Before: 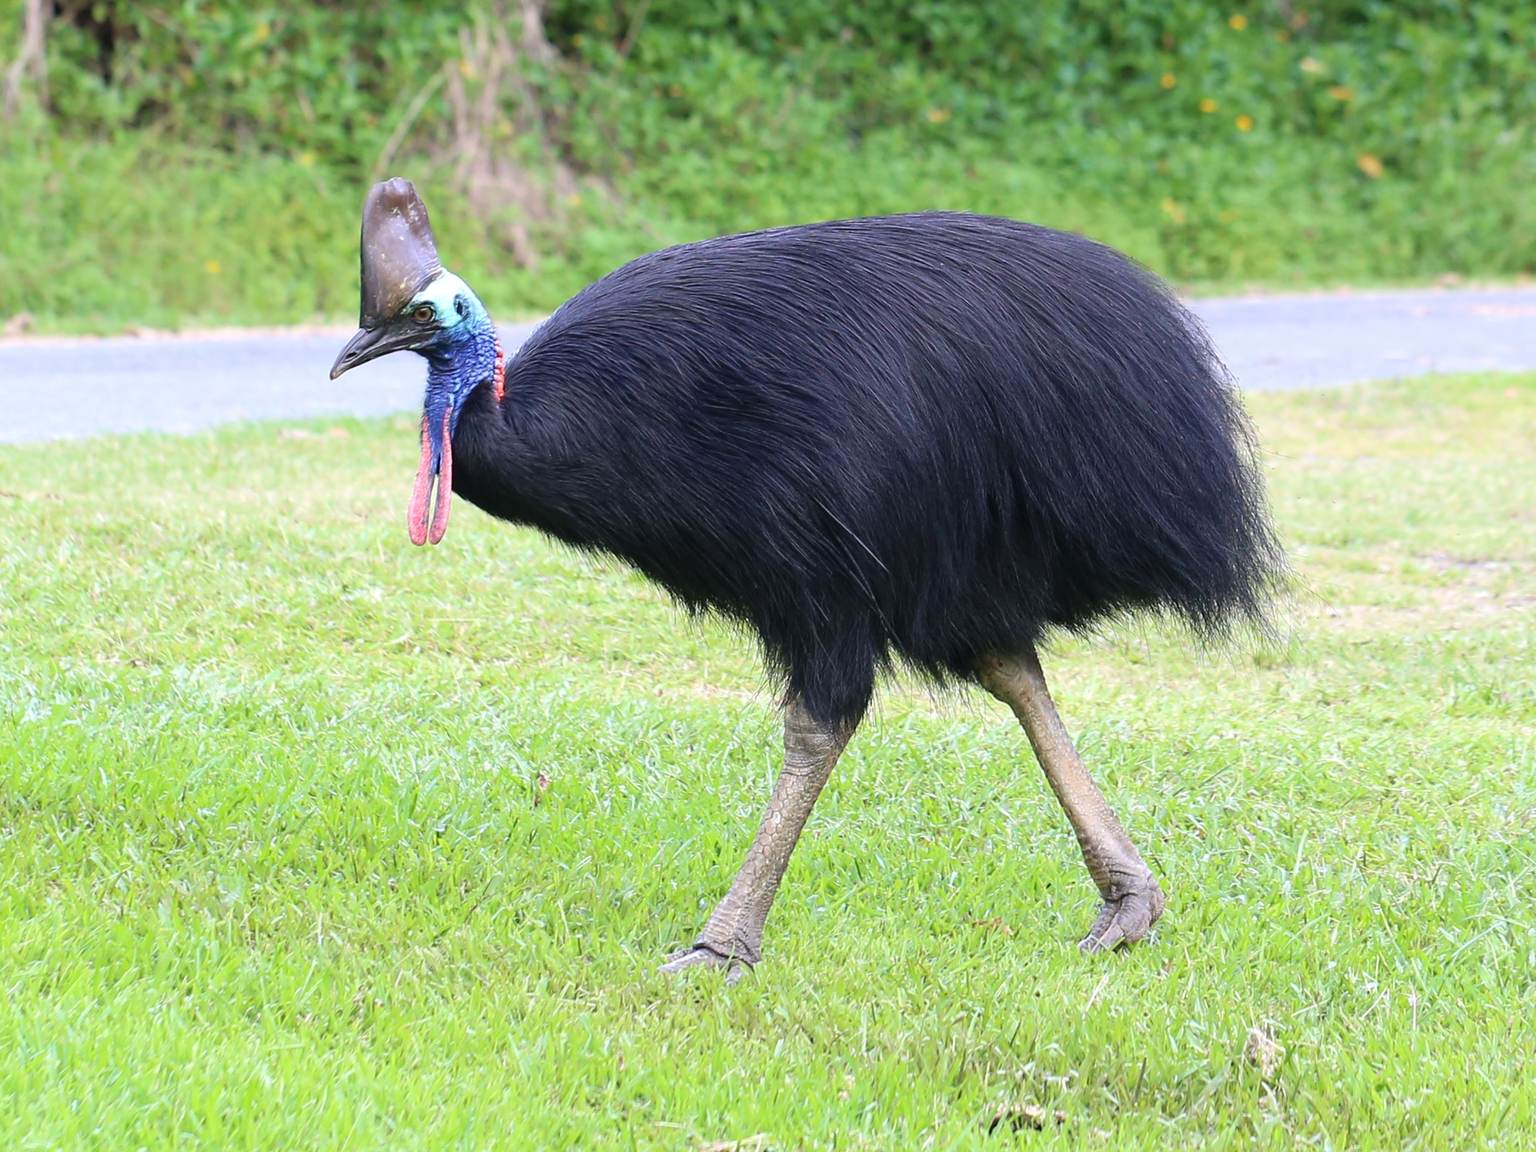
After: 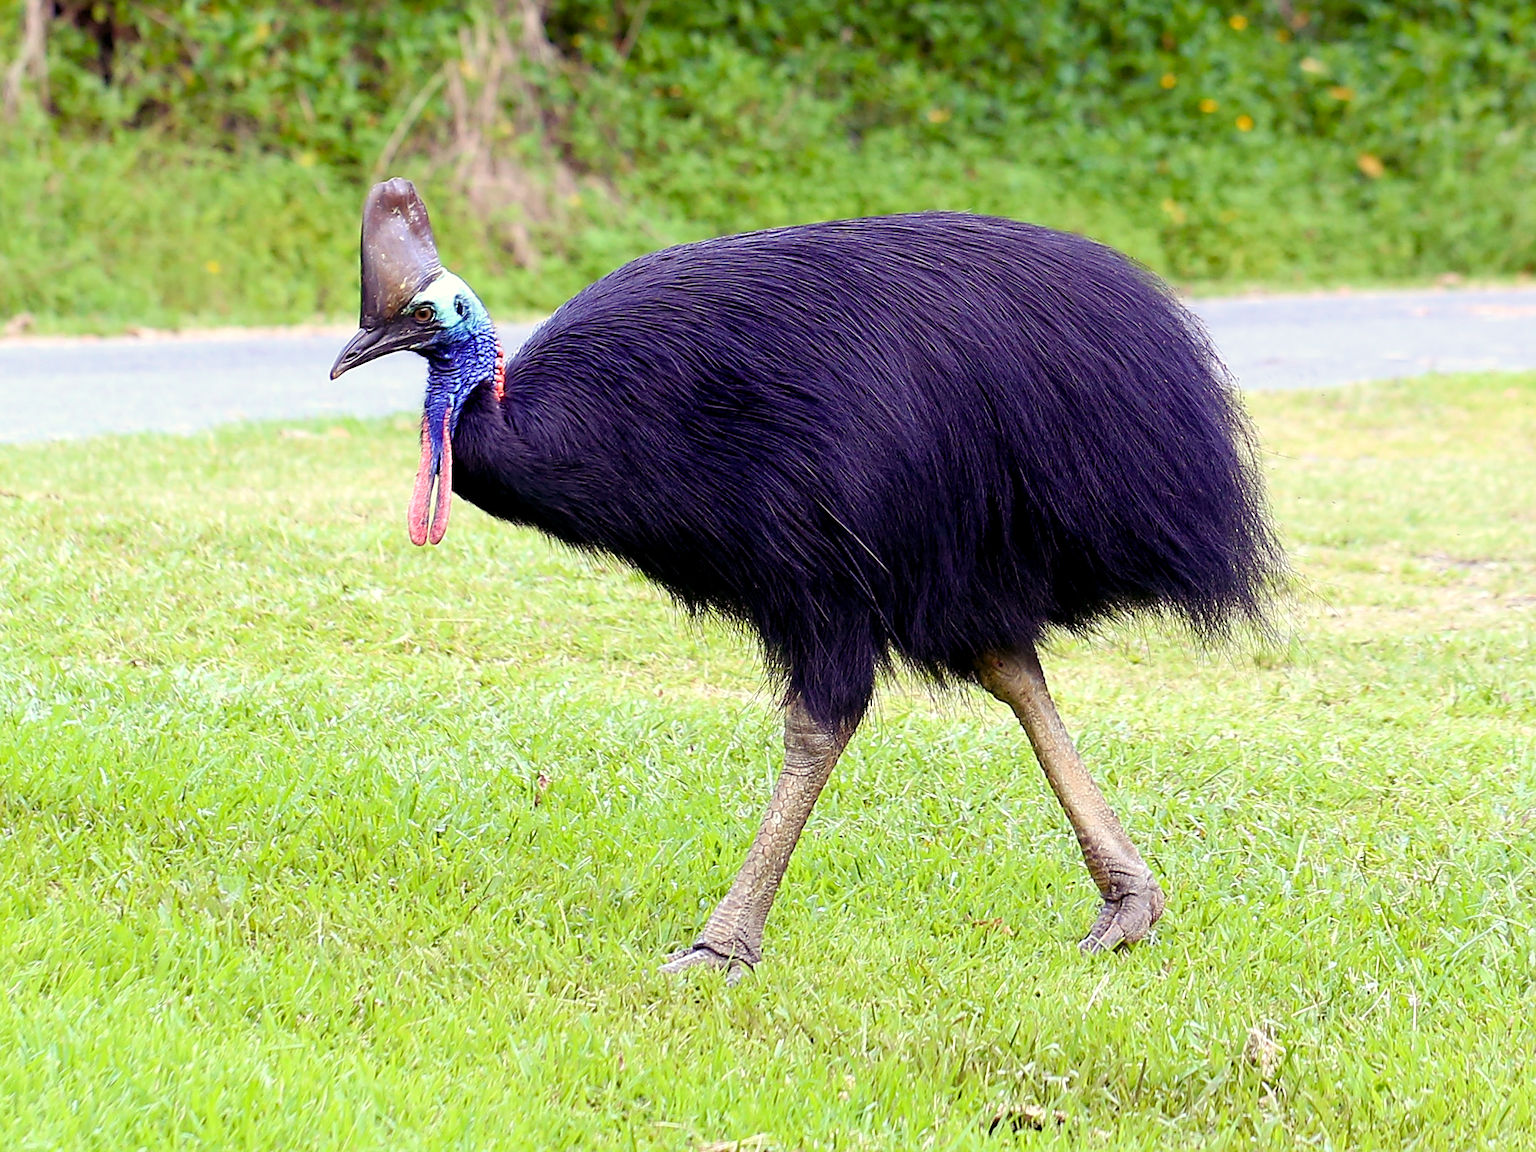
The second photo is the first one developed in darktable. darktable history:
sharpen: on, module defaults
color balance rgb: shadows lift › luminance -21.66%, shadows lift › chroma 8.98%, shadows lift › hue 283.37°, power › chroma 1.05%, power › hue 25.59°, highlights gain › luminance 6.08%, highlights gain › chroma 2.55%, highlights gain › hue 90°, global offset › luminance -0.87%, perceptual saturation grading › global saturation 25%, perceptual saturation grading › highlights -28.39%, perceptual saturation grading › shadows 33.98%
